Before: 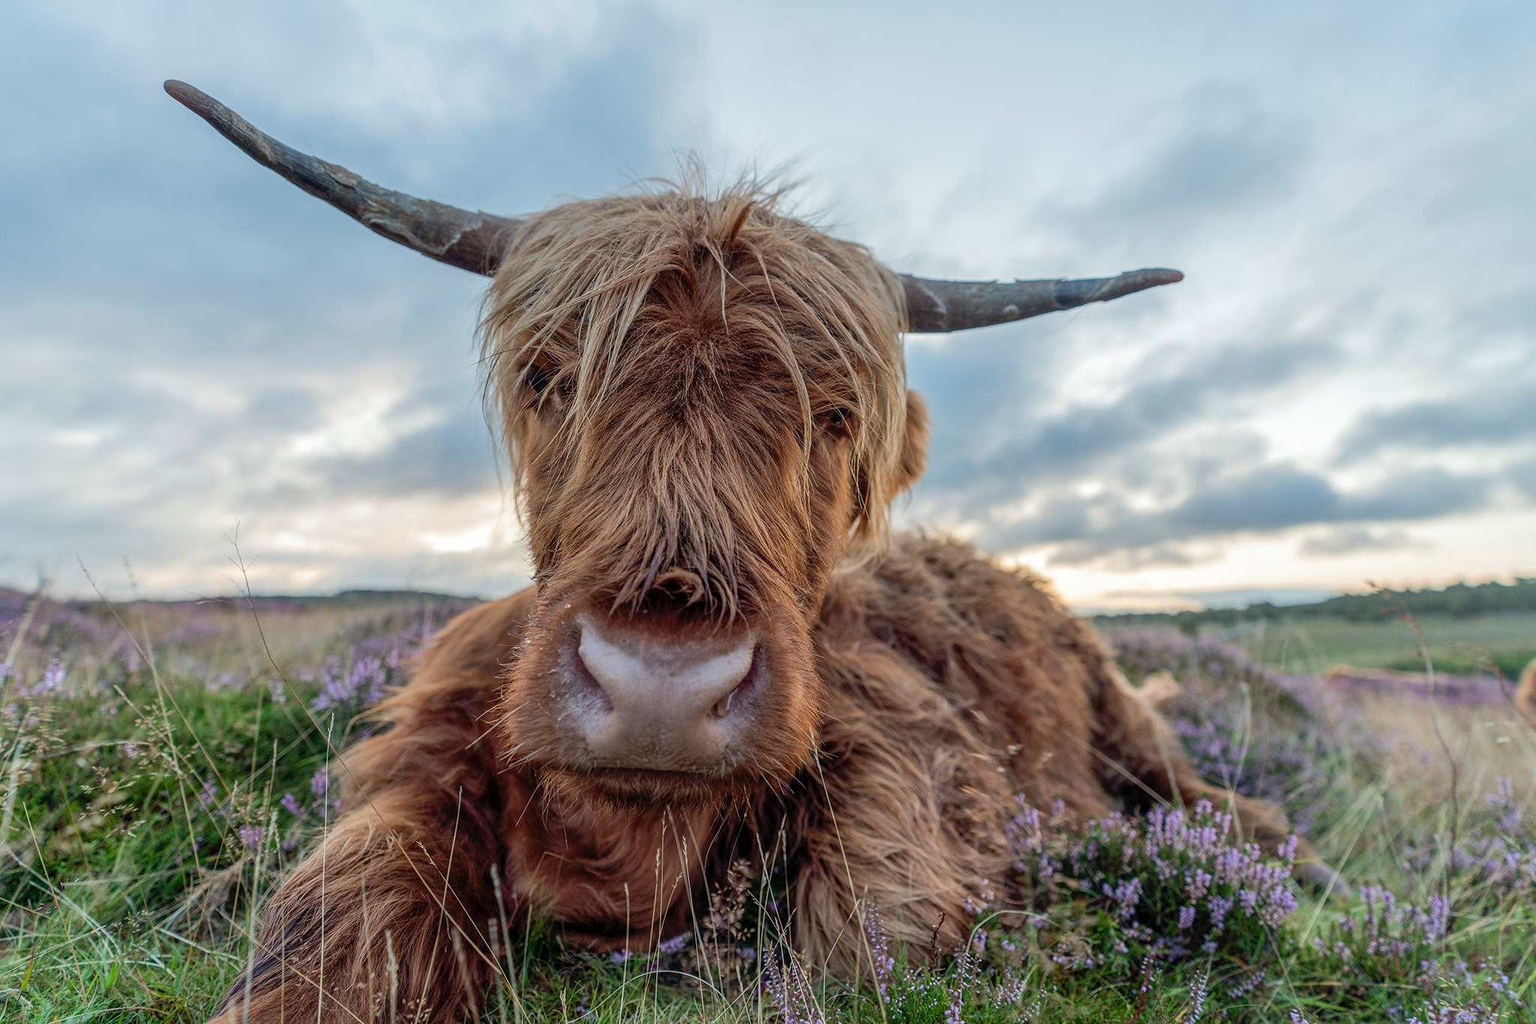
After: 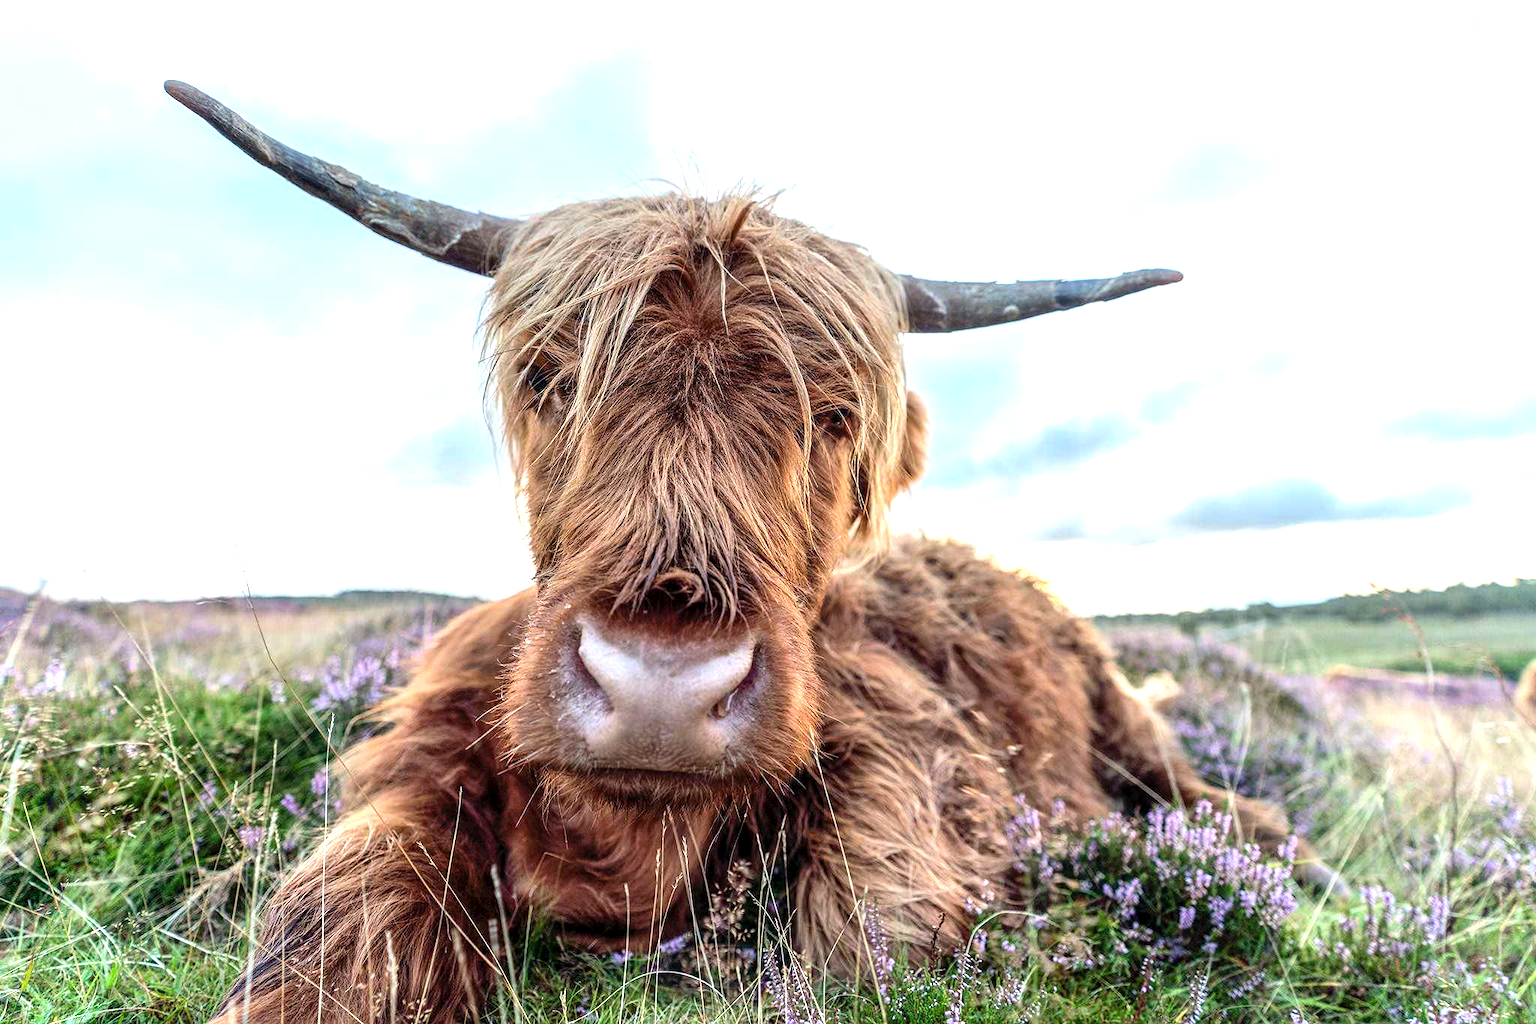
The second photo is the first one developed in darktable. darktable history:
tone equalizer: -8 EV -0.417 EV, -7 EV -0.389 EV, -6 EV -0.333 EV, -5 EV -0.222 EV, -3 EV 0.222 EV, -2 EV 0.333 EV, -1 EV 0.389 EV, +0 EV 0.417 EV, edges refinement/feathering 500, mask exposure compensation -1.57 EV, preserve details no
exposure: black level correction 0.001, exposure 0.955 EV, compensate exposure bias true, compensate highlight preservation false
